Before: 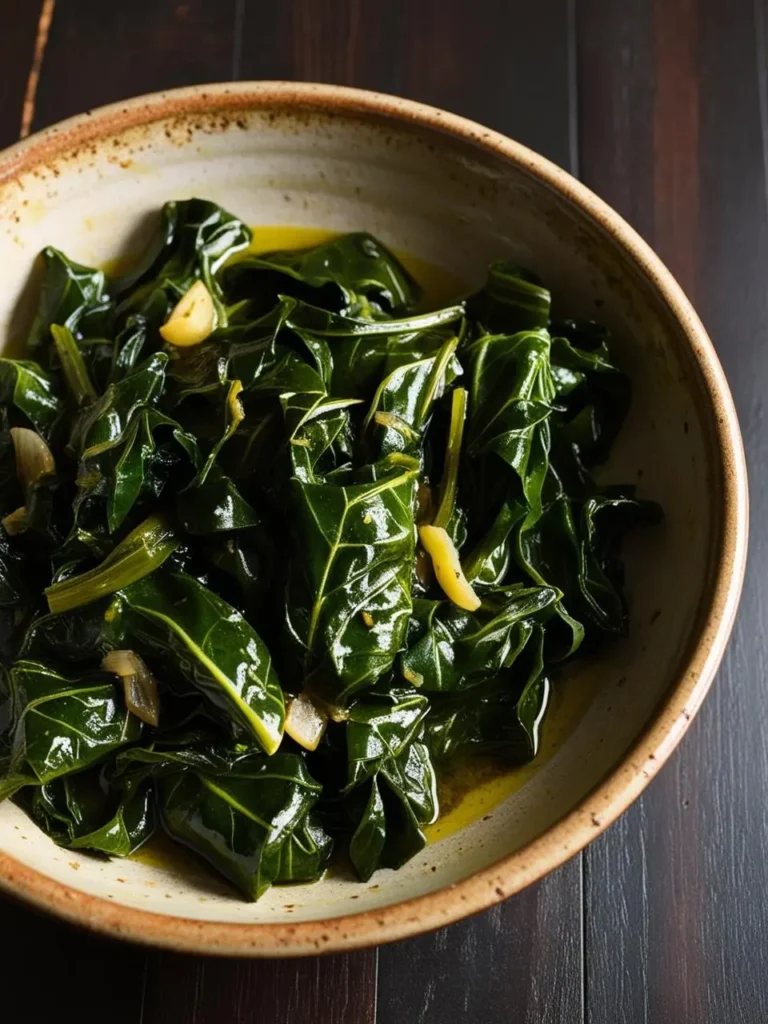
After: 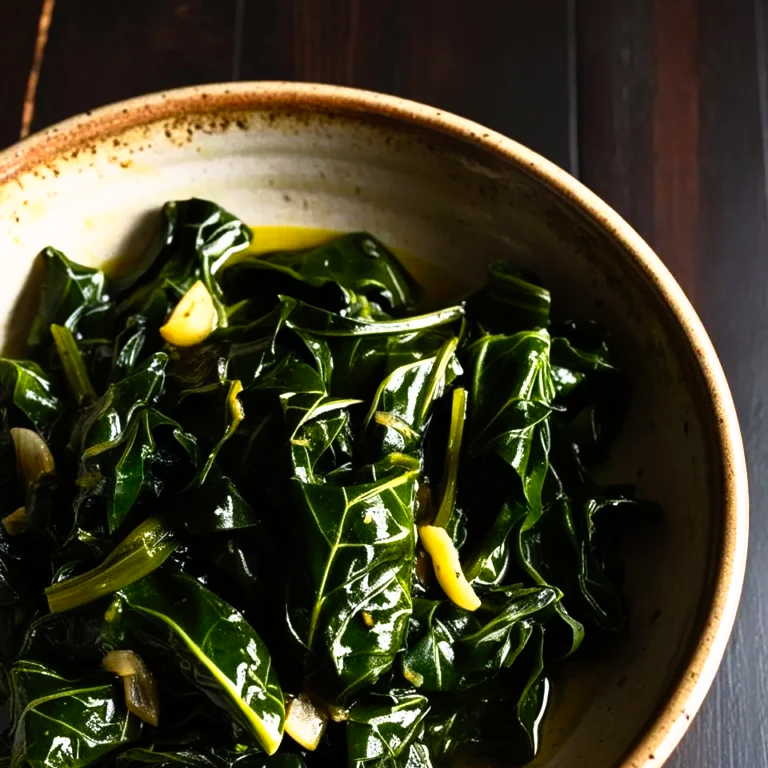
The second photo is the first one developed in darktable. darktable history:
tone curve: curves: ch0 [(0, 0) (0.003, 0.001) (0.011, 0.005) (0.025, 0.011) (0.044, 0.02) (0.069, 0.031) (0.1, 0.045) (0.136, 0.078) (0.177, 0.124) (0.224, 0.18) (0.277, 0.245) (0.335, 0.315) (0.399, 0.393) (0.468, 0.477) (0.543, 0.569) (0.623, 0.666) (0.709, 0.771) (0.801, 0.871) (0.898, 0.965) (1, 1)], preserve colors none
crop: bottom 24.967%
base curve: curves: ch0 [(0, 0) (0.257, 0.25) (0.482, 0.586) (0.757, 0.871) (1, 1)]
